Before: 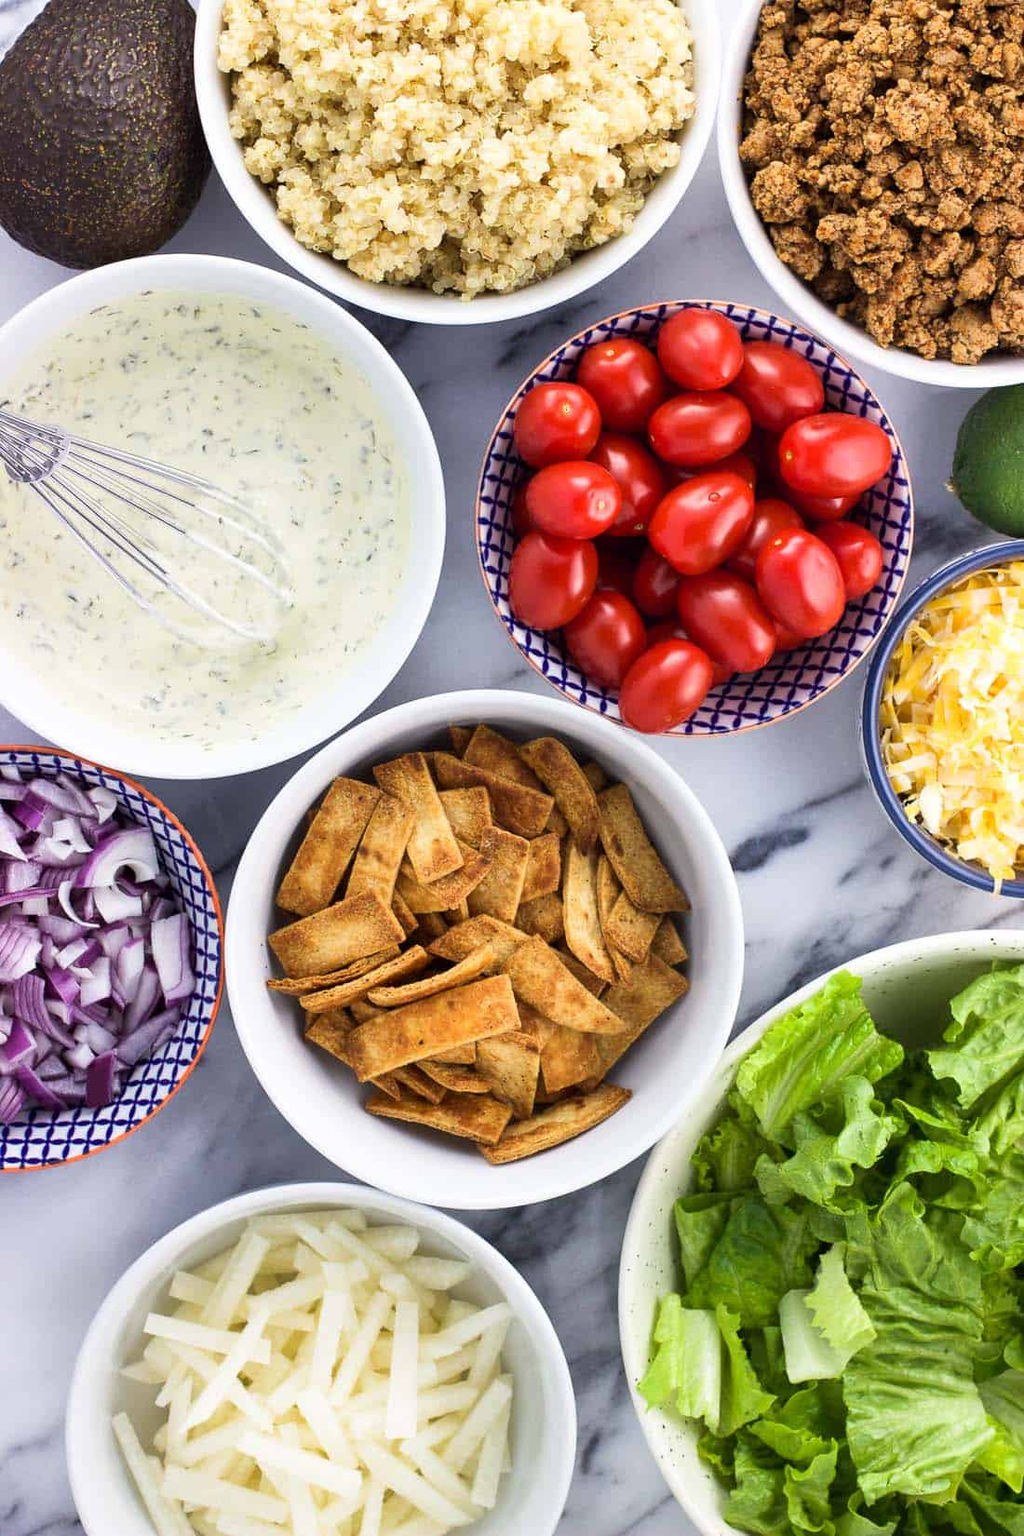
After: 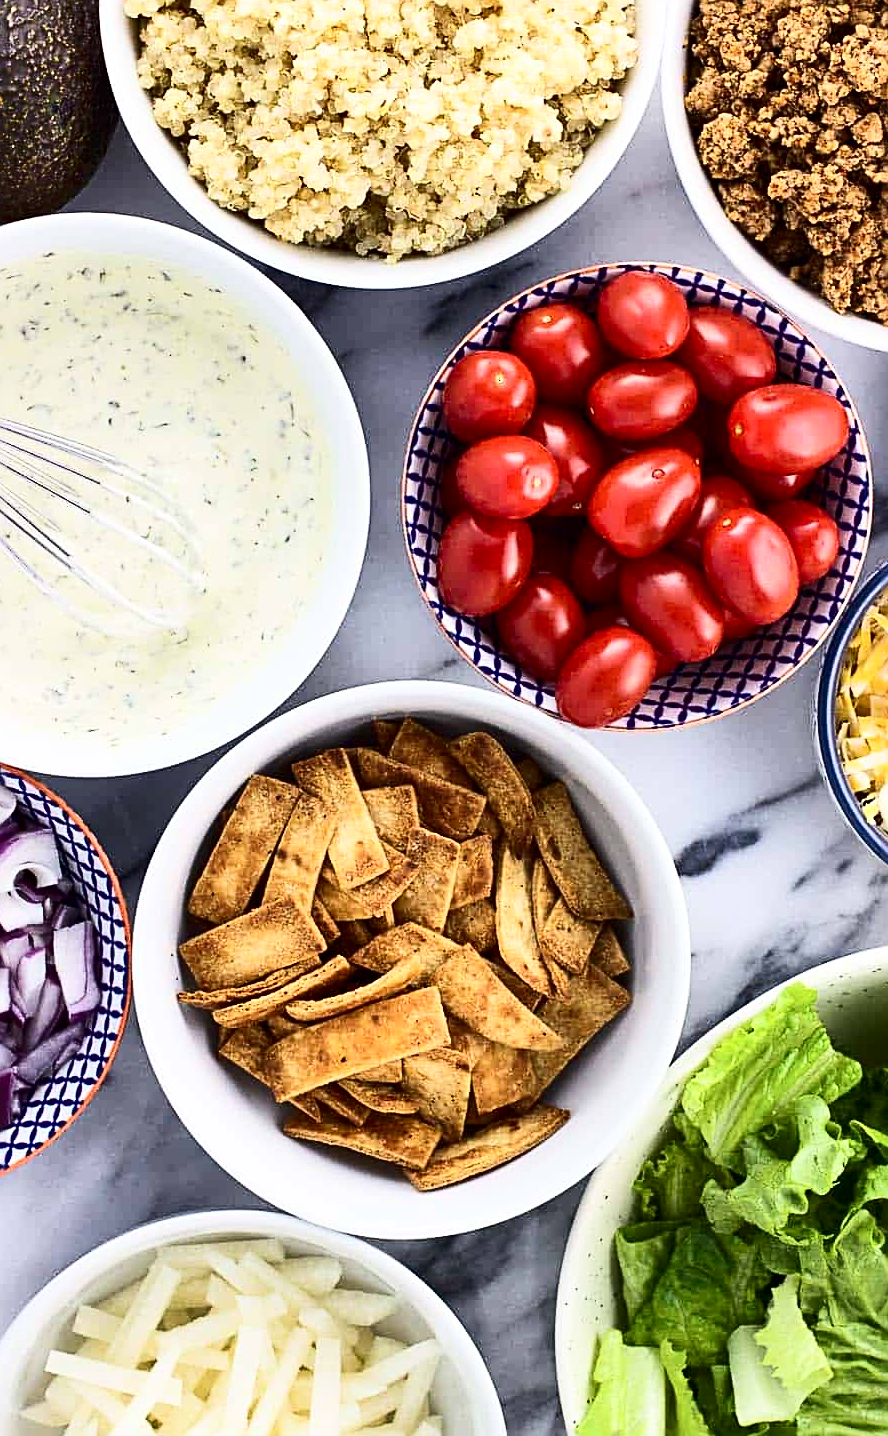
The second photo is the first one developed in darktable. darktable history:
crop: left 9.945%, top 3.664%, right 9.299%, bottom 9.288%
contrast brightness saturation: contrast 0.281
sharpen: radius 2.561, amount 0.651
